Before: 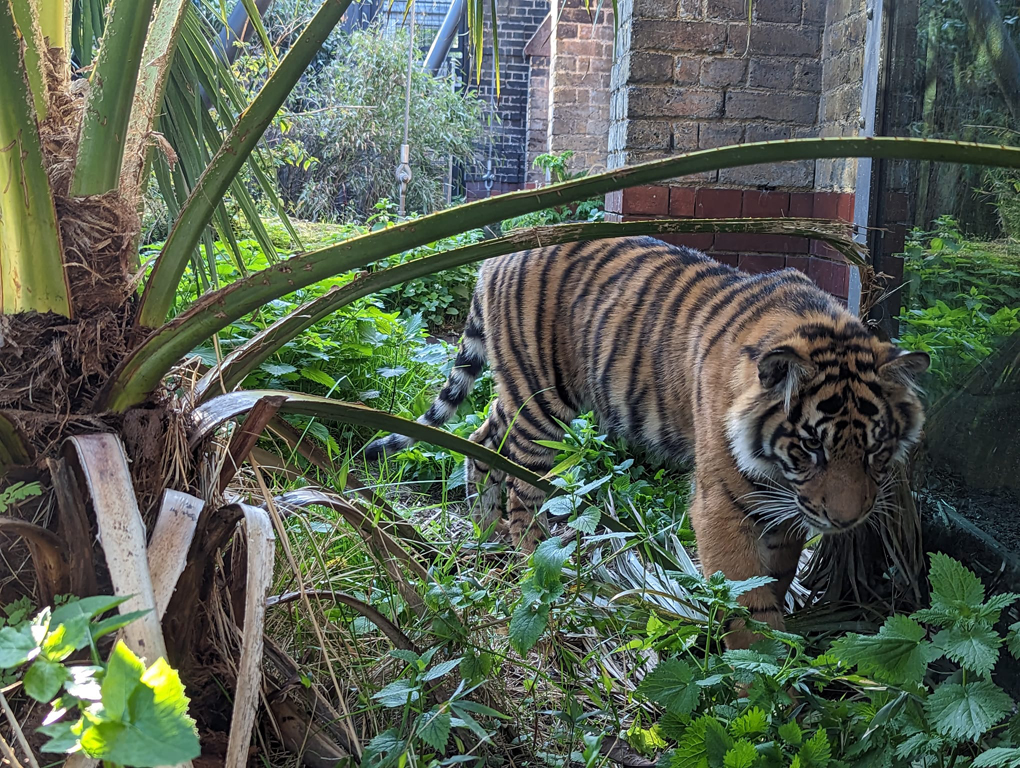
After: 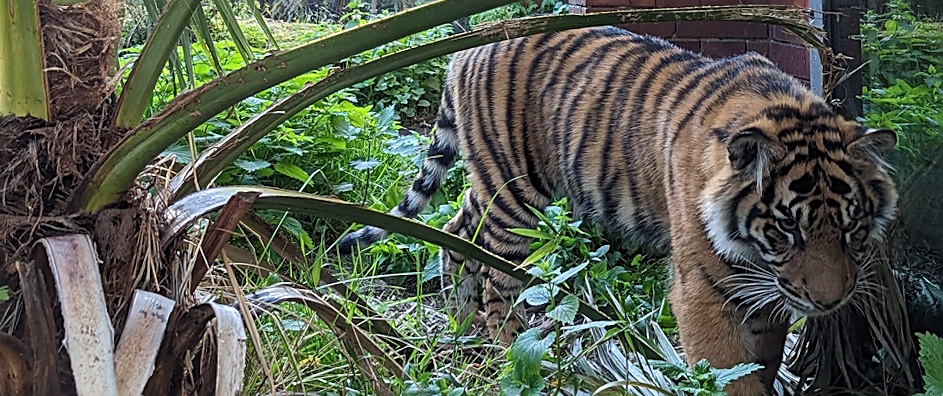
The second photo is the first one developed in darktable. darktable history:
sharpen: on, module defaults
rotate and perspective: rotation -1.68°, lens shift (vertical) -0.146, crop left 0.049, crop right 0.912, crop top 0.032, crop bottom 0.96
crop and rotate: top 23.043%, bottom 23.437%
